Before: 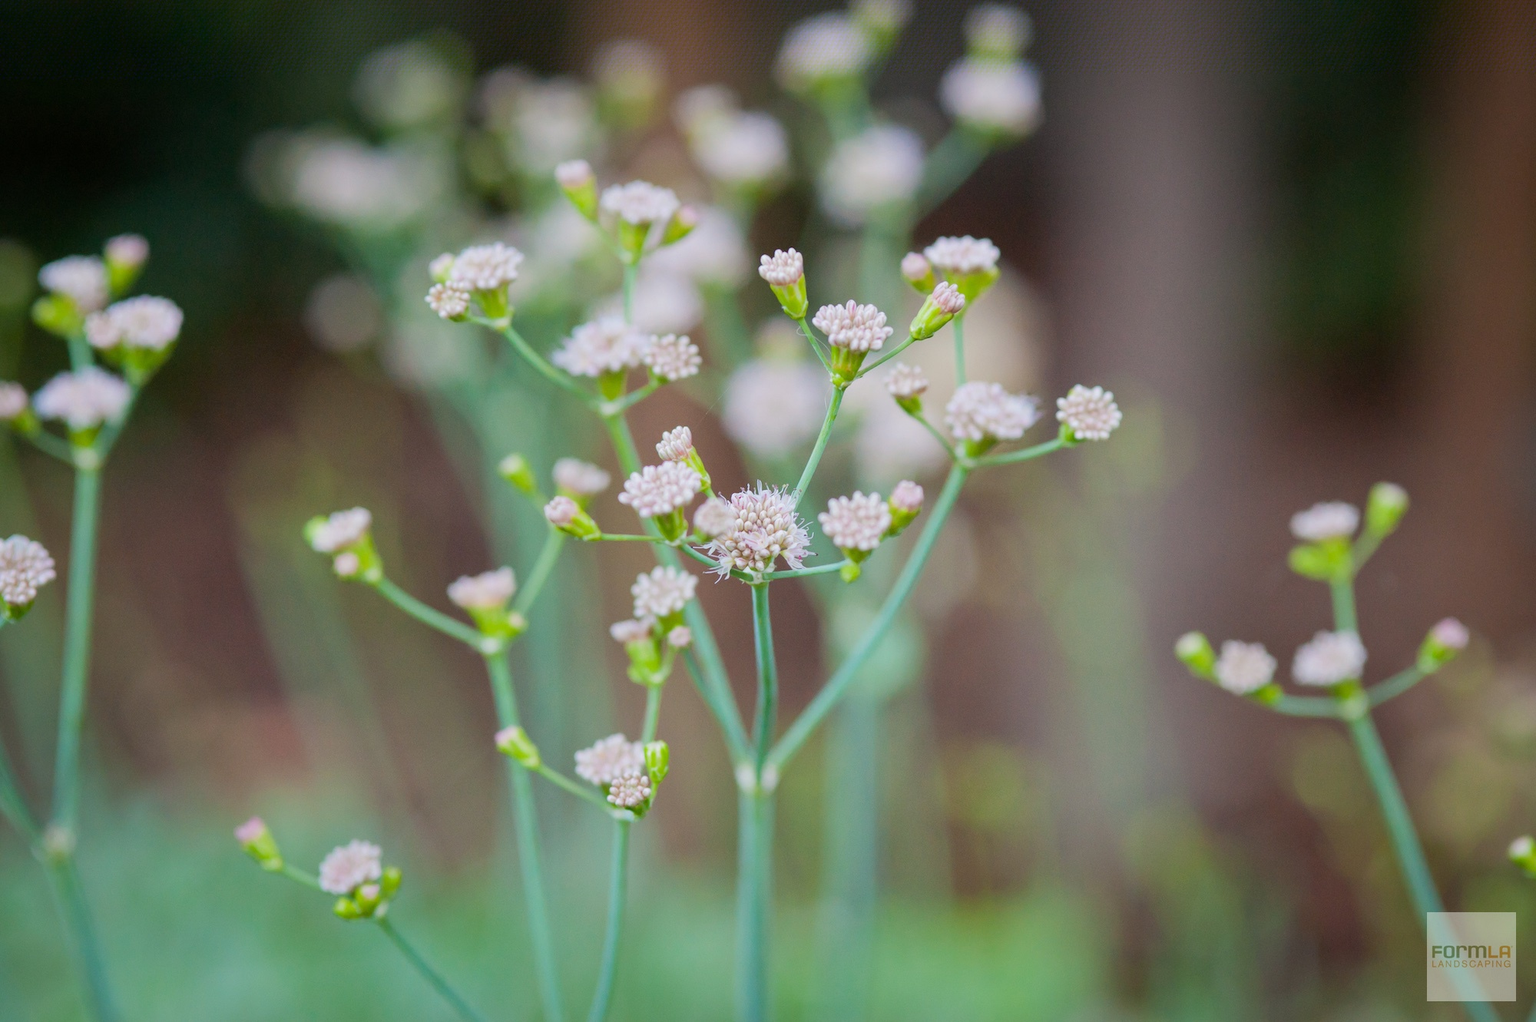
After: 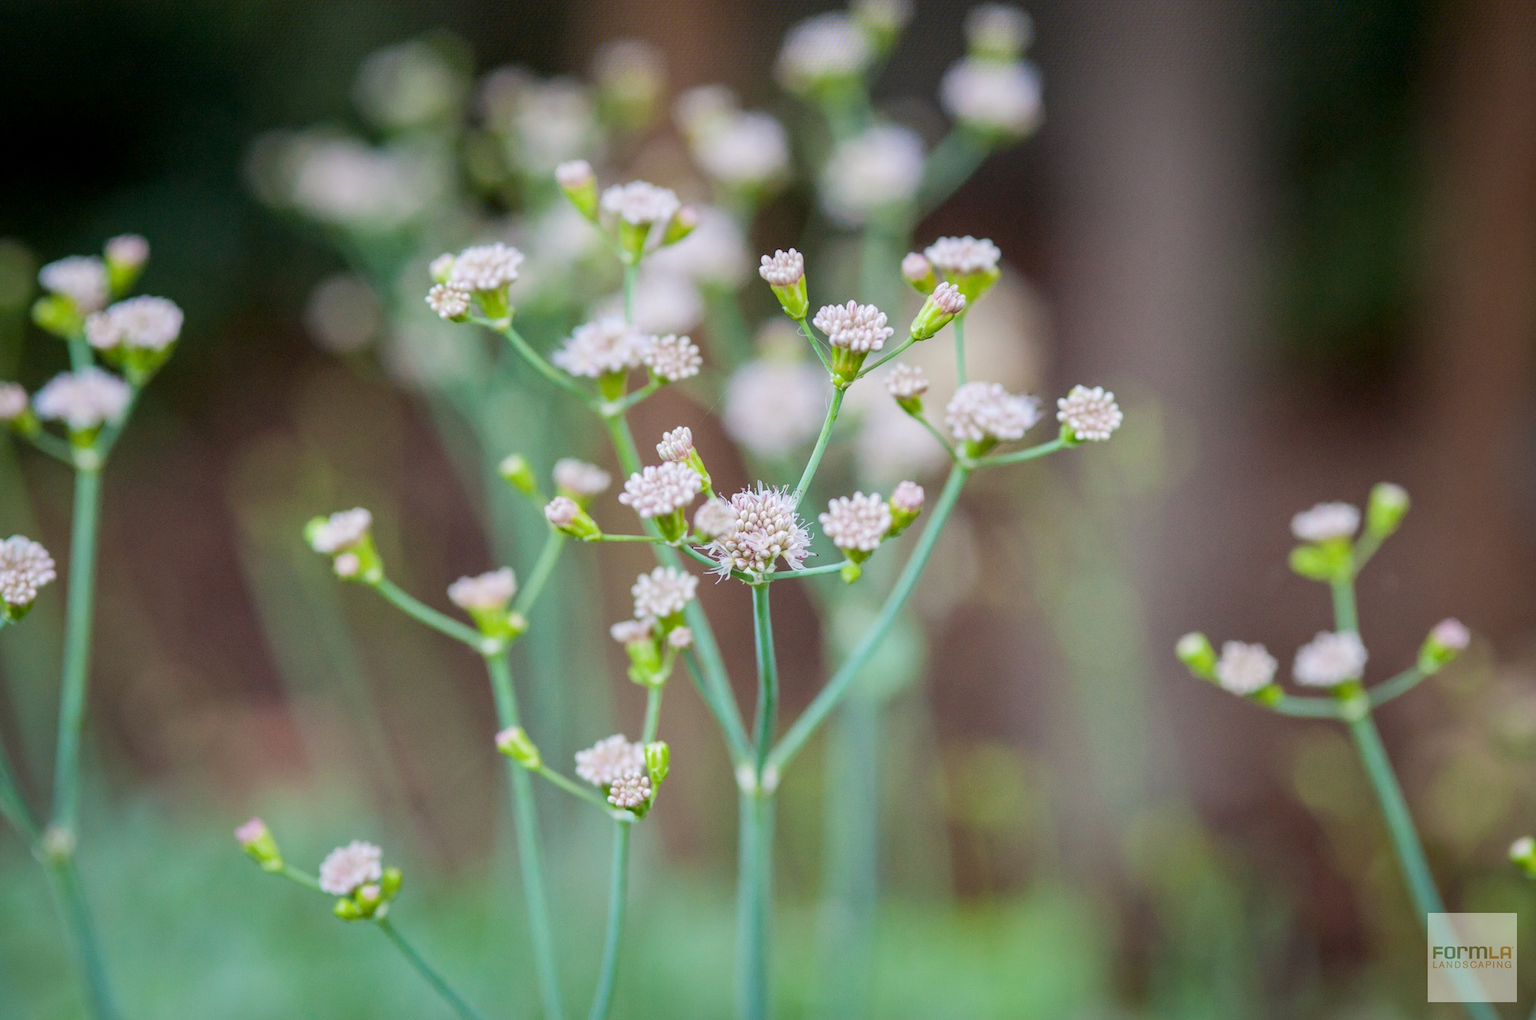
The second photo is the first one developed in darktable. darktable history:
local contrast: on, module defaults
crop: top 0.027%, bottom 0.129%
